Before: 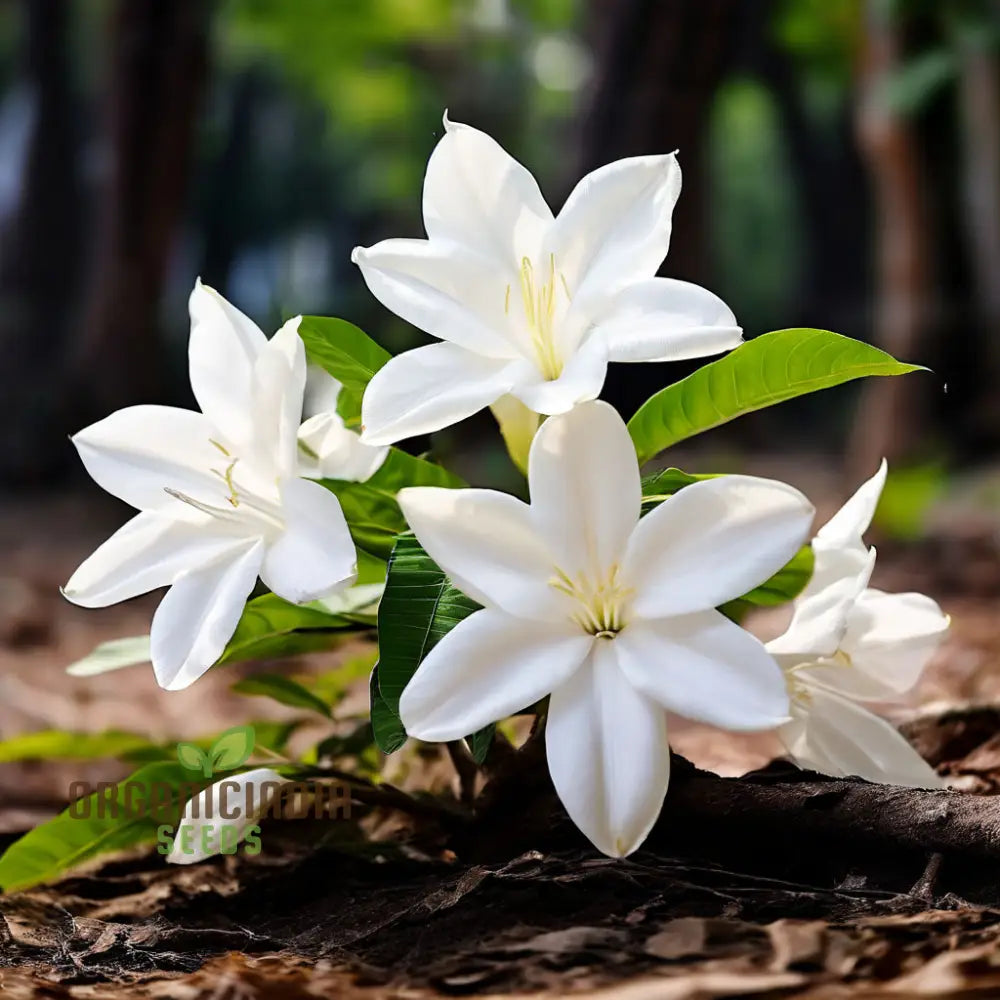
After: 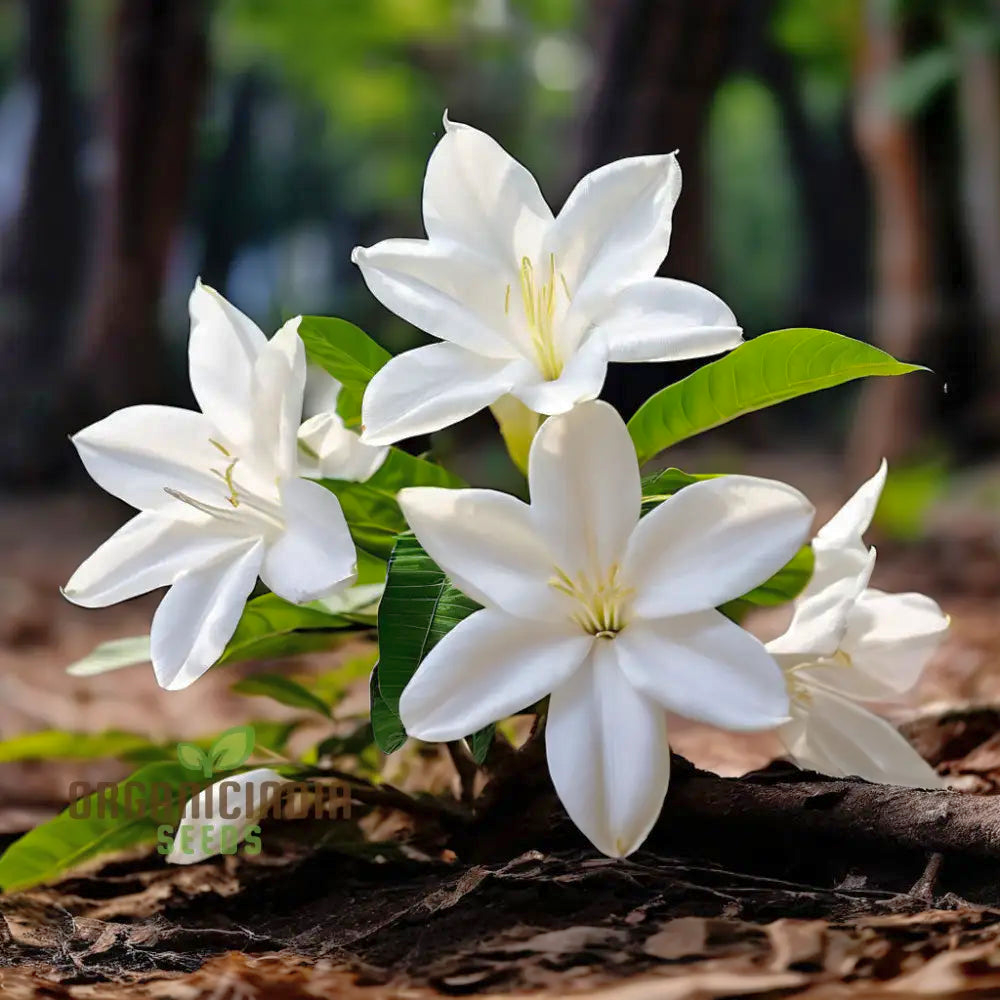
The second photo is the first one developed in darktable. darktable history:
shadows and highlights: shadows color adjustment 97.99%, highlights color adjustment 58.45%
